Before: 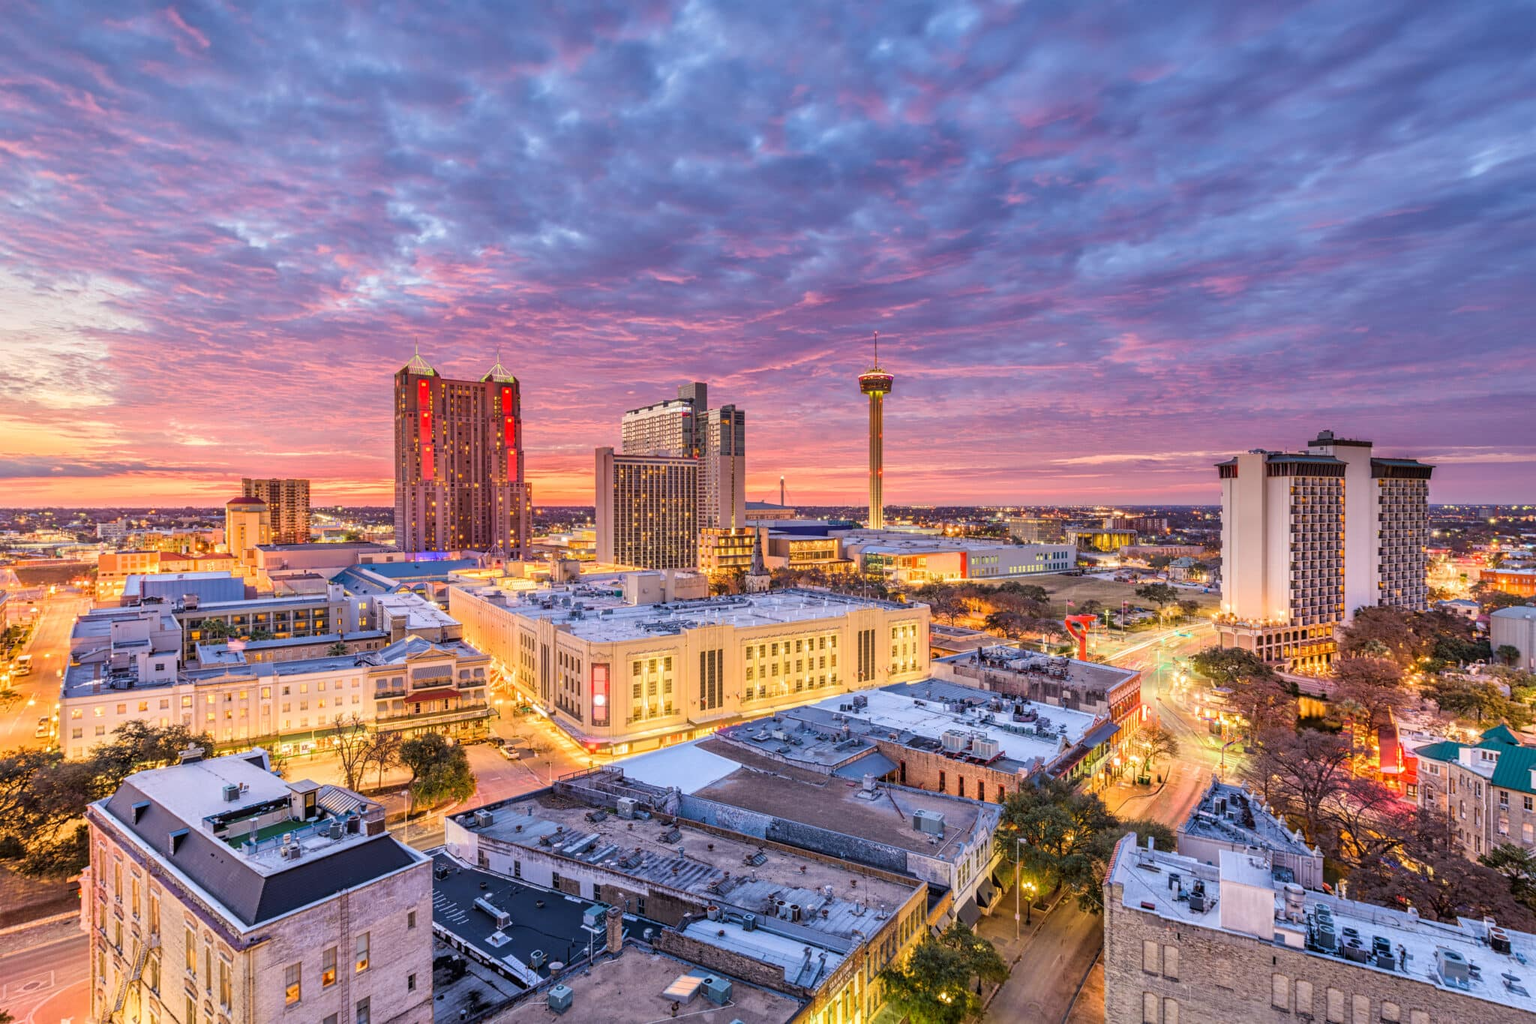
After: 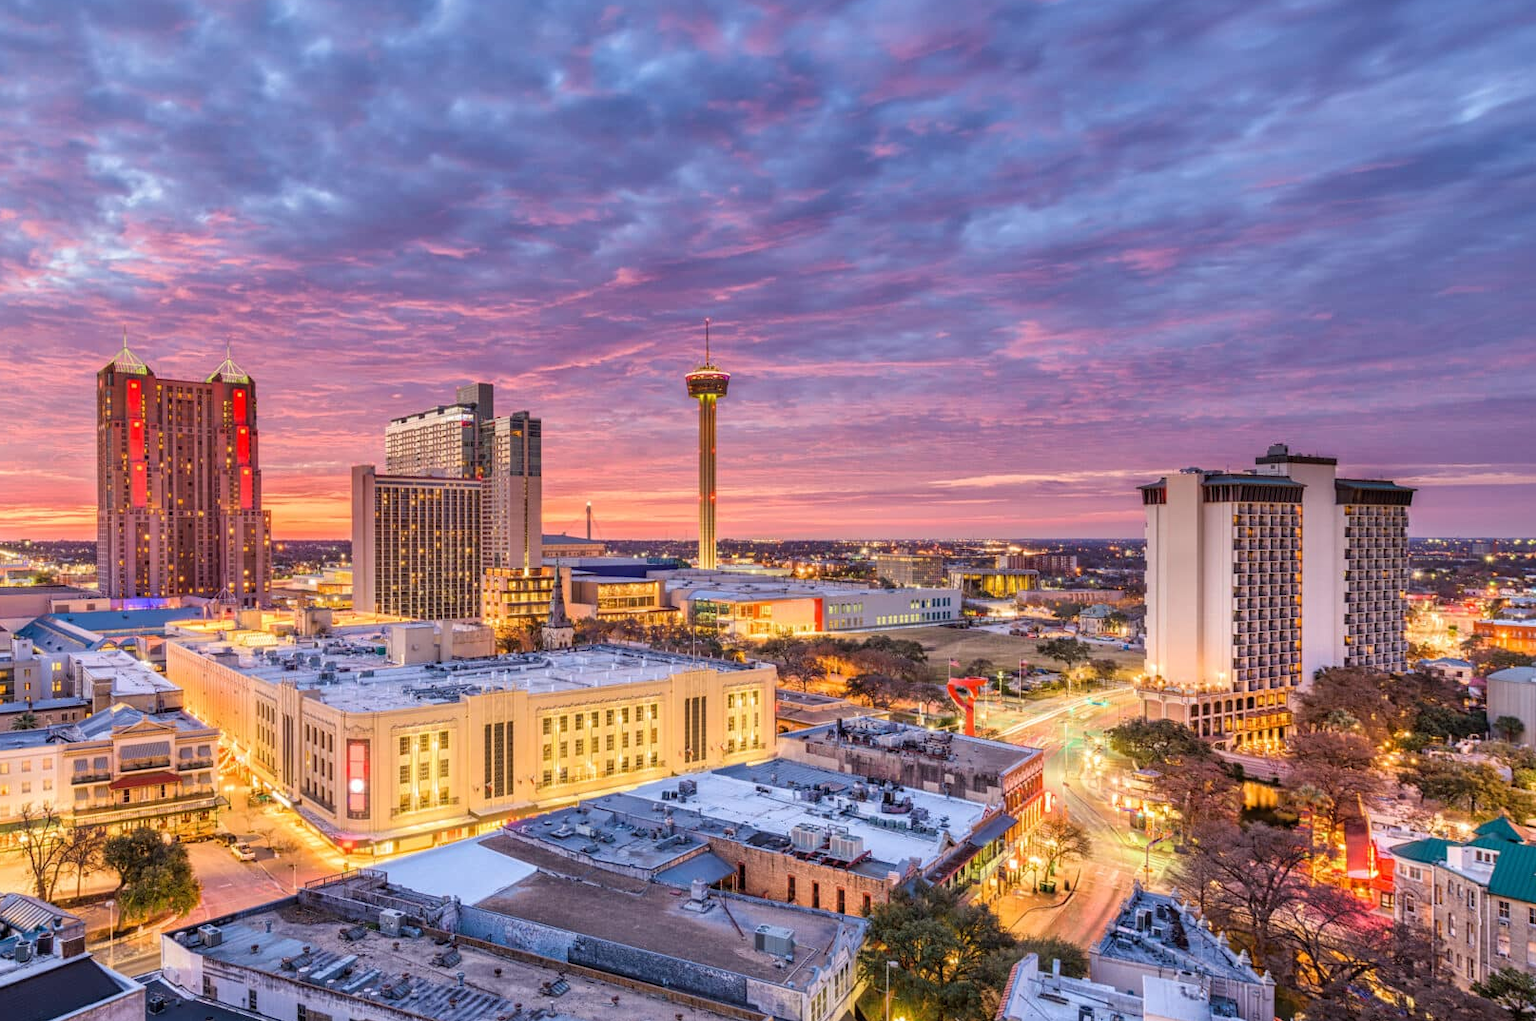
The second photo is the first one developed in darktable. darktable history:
crop and rotate: left 20.74%, top 7.912%, right 0.375%, bottom 13.378%
white balance: emerald 1
local contrast: mode bilateral grid, contrast 10, coarseness 25, detail 110%, midtone range 0.2
